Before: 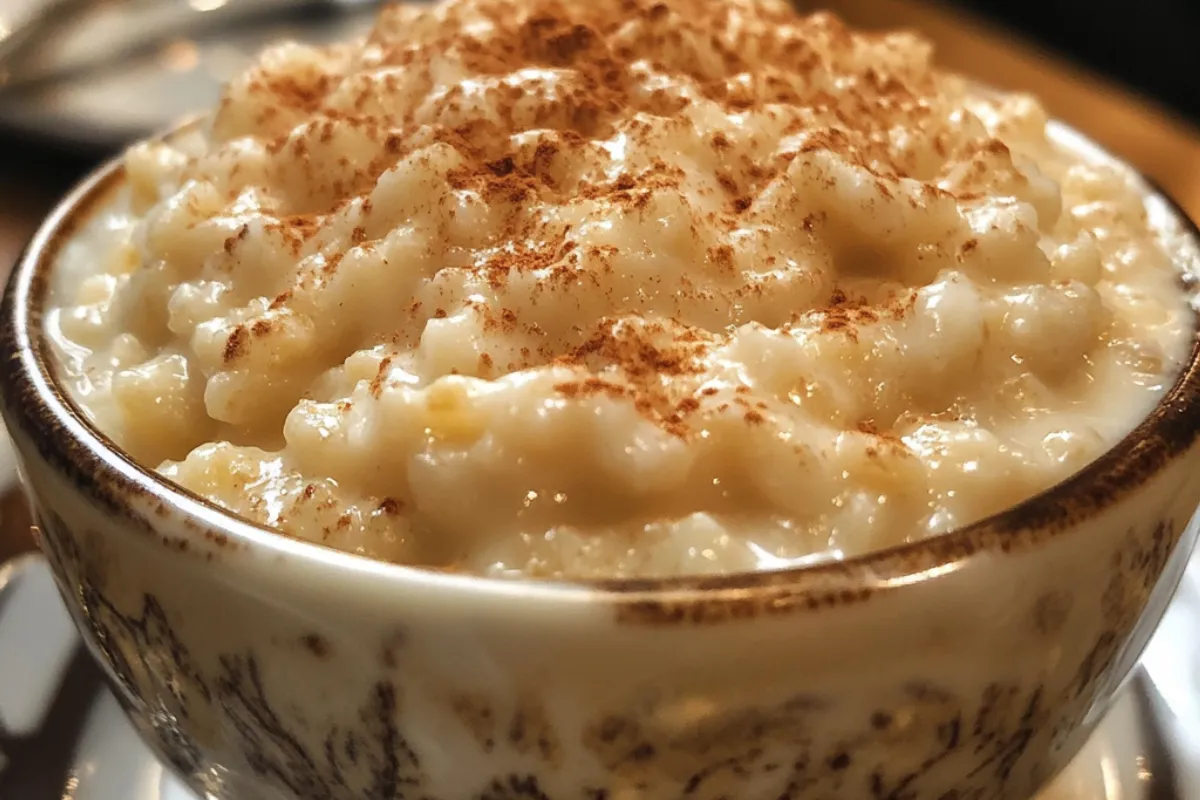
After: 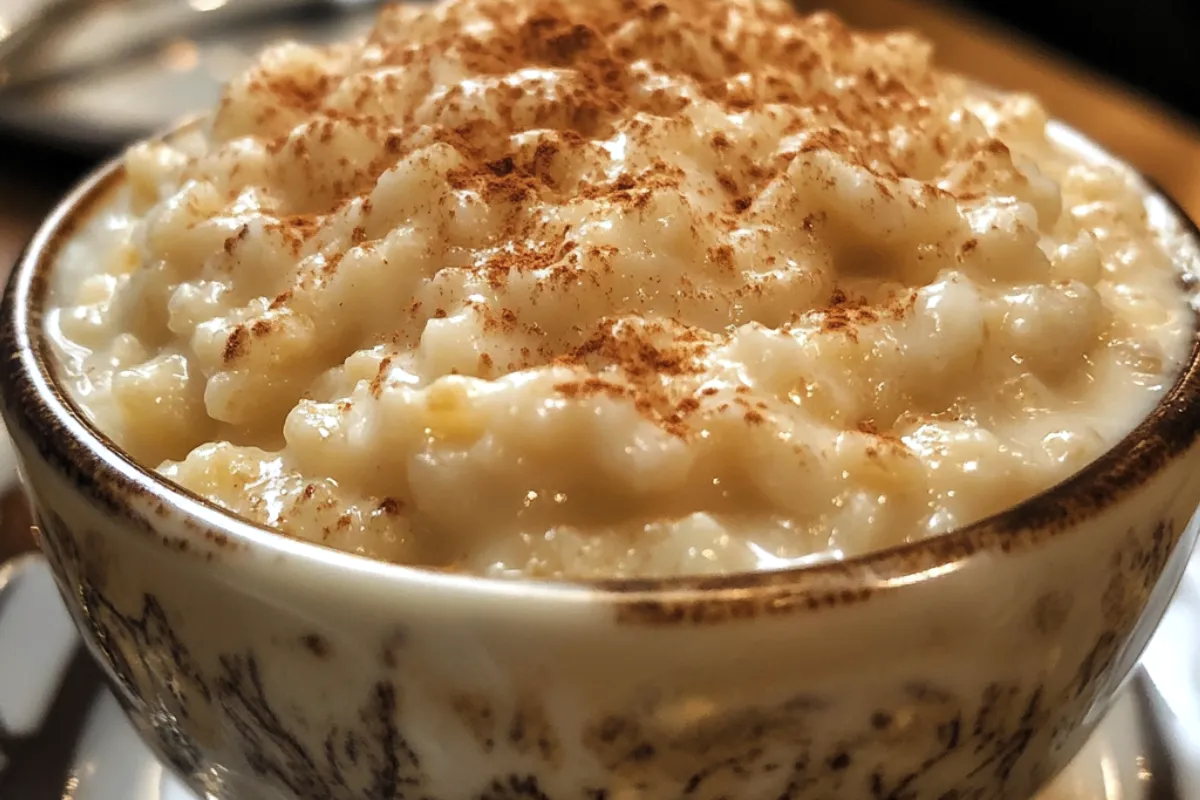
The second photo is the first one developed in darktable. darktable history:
levels: levels [0.026, 0.507, 0.987]
white balance: red 0.988, blue 1.017
